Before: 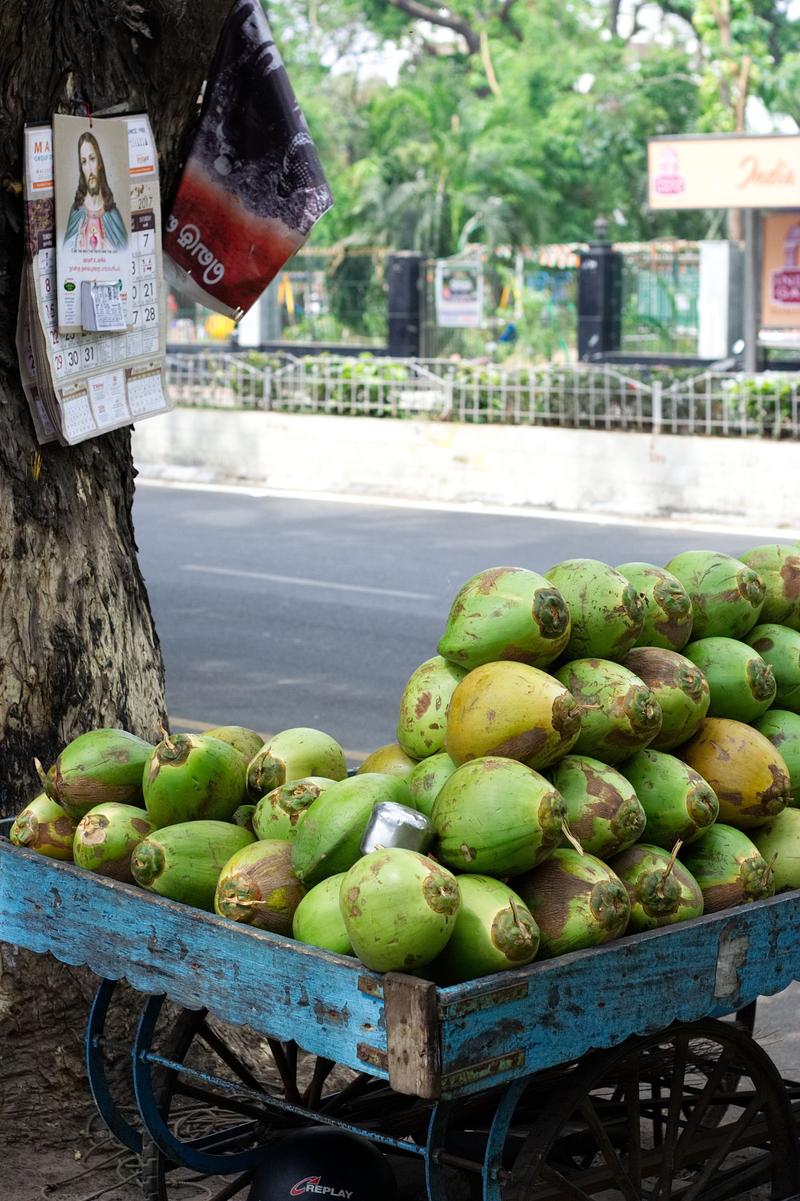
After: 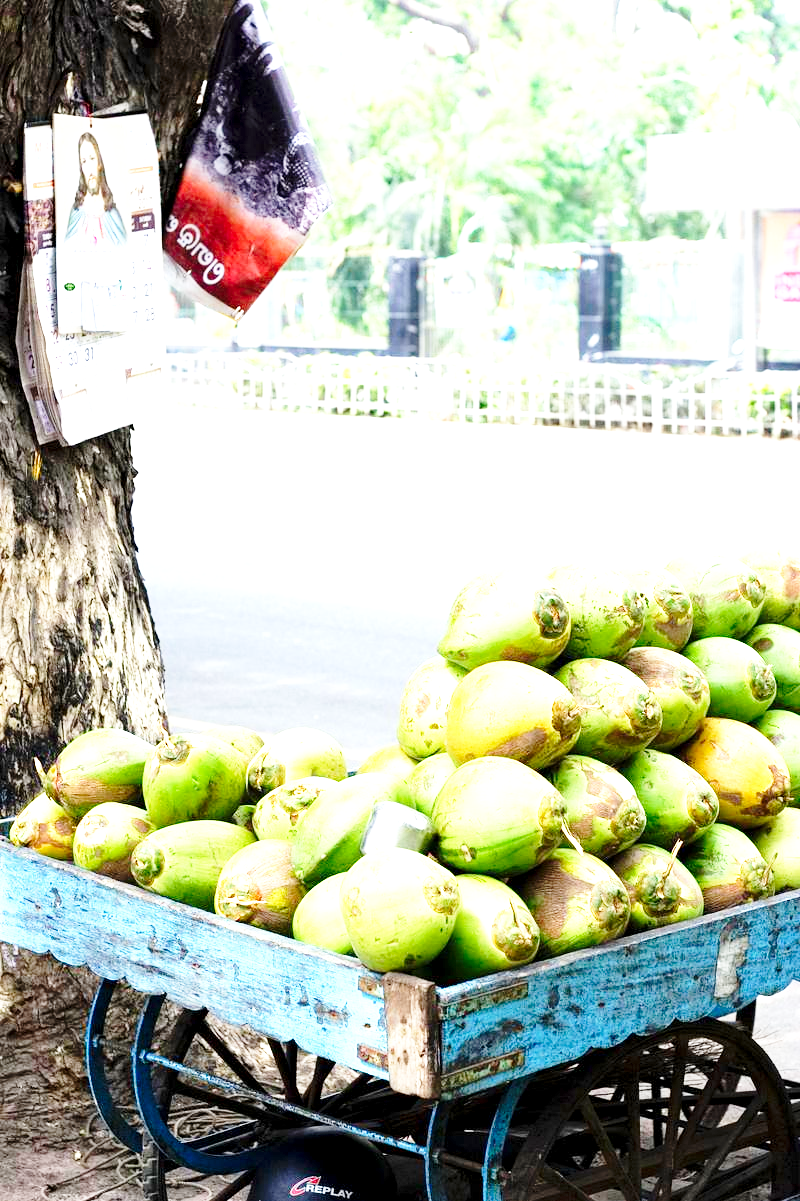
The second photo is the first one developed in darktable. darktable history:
base curve: curves: ch0 [(0, 0) (0.028, 0.03) (0.121, 0.232) (0.46, 0.748) (0.859, 0.968) (1, 1)], preserve colors none
exposure: black level correction 0.001, exposure 1.853 EV, compensate highlight preservation false
